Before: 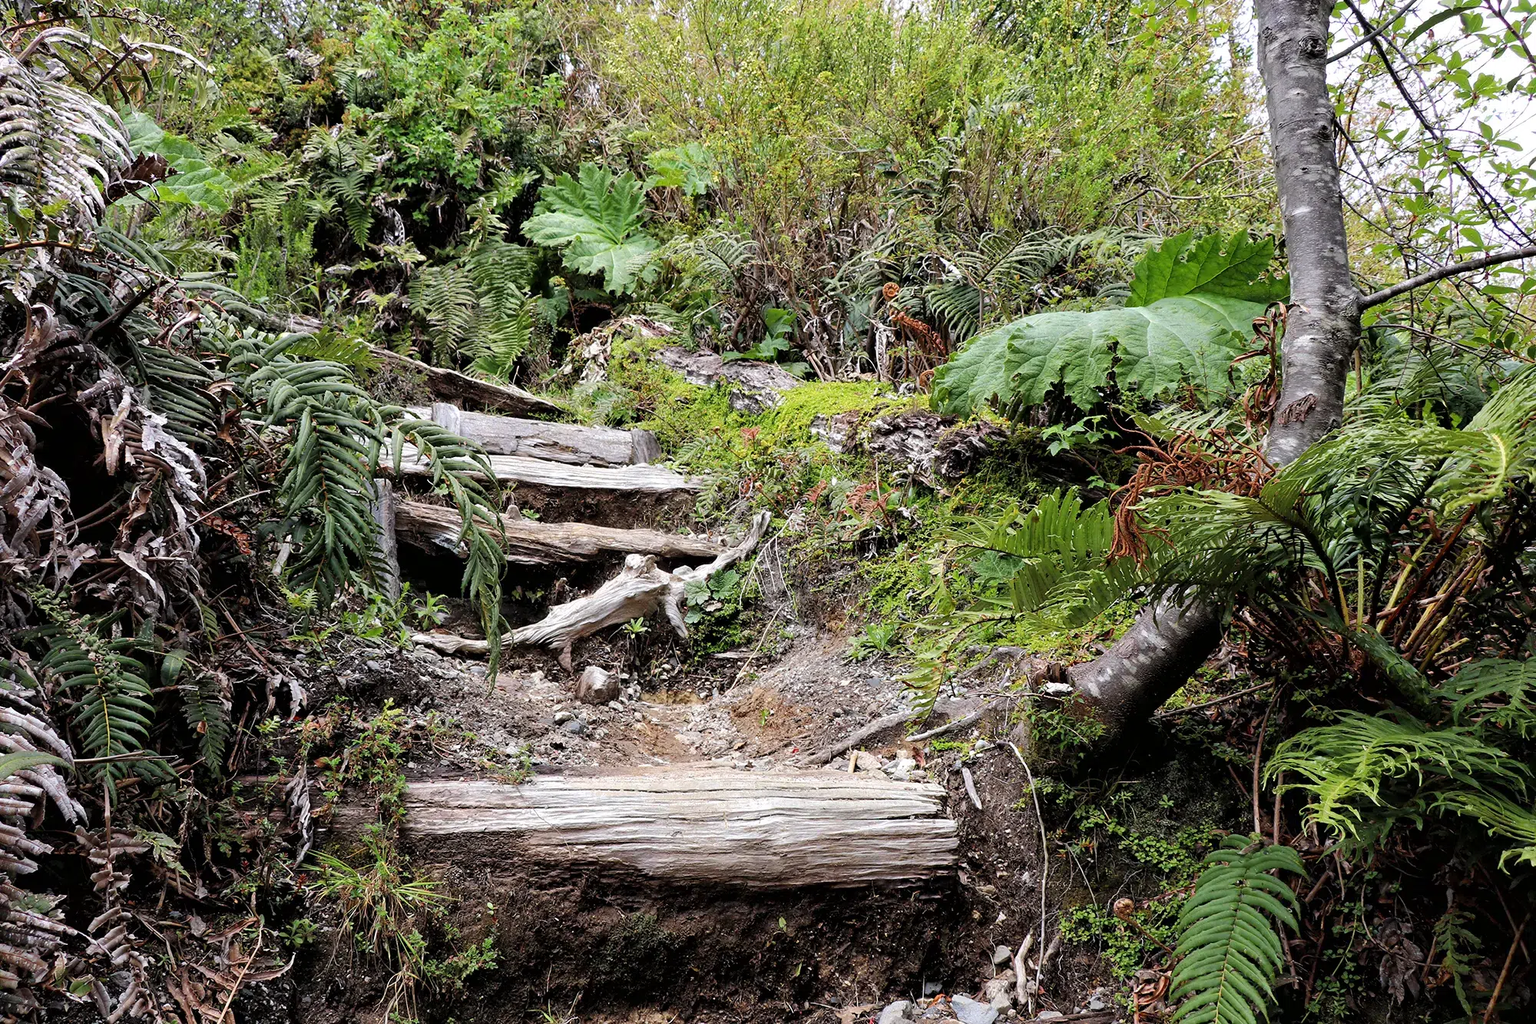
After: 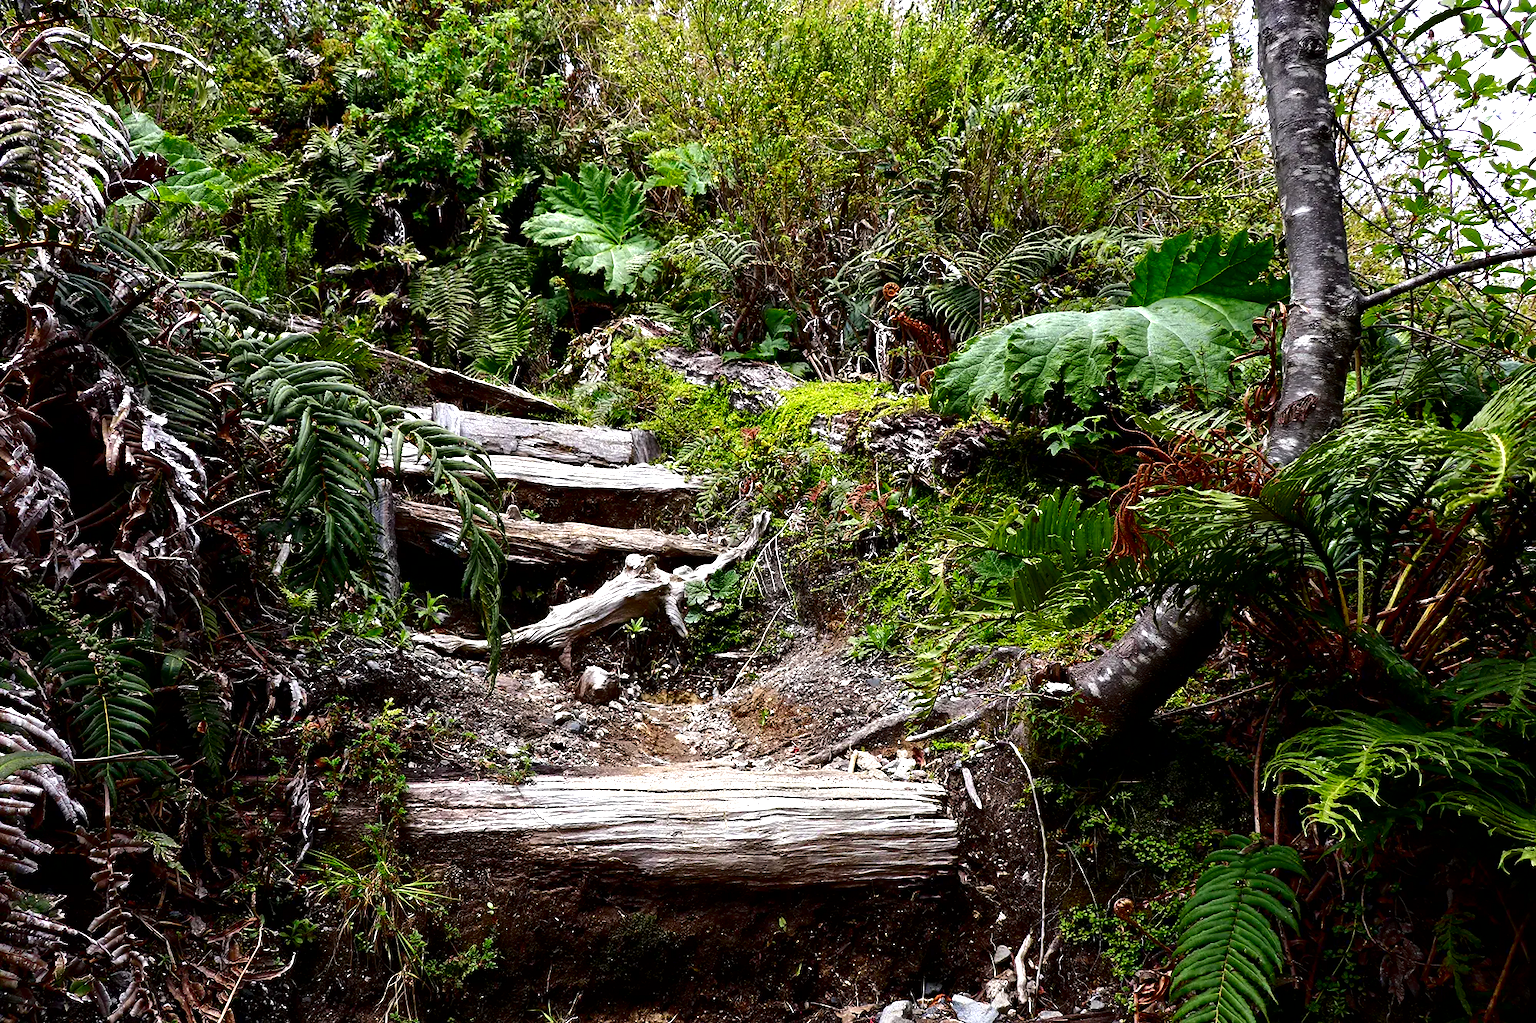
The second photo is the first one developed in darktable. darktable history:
contrast brightness saturation: contrast 0.086, brightness -0.58, saturation 0.169
exposure: black level correction 0.001, exposure 0.498 EV, compensate highlight preservation false
